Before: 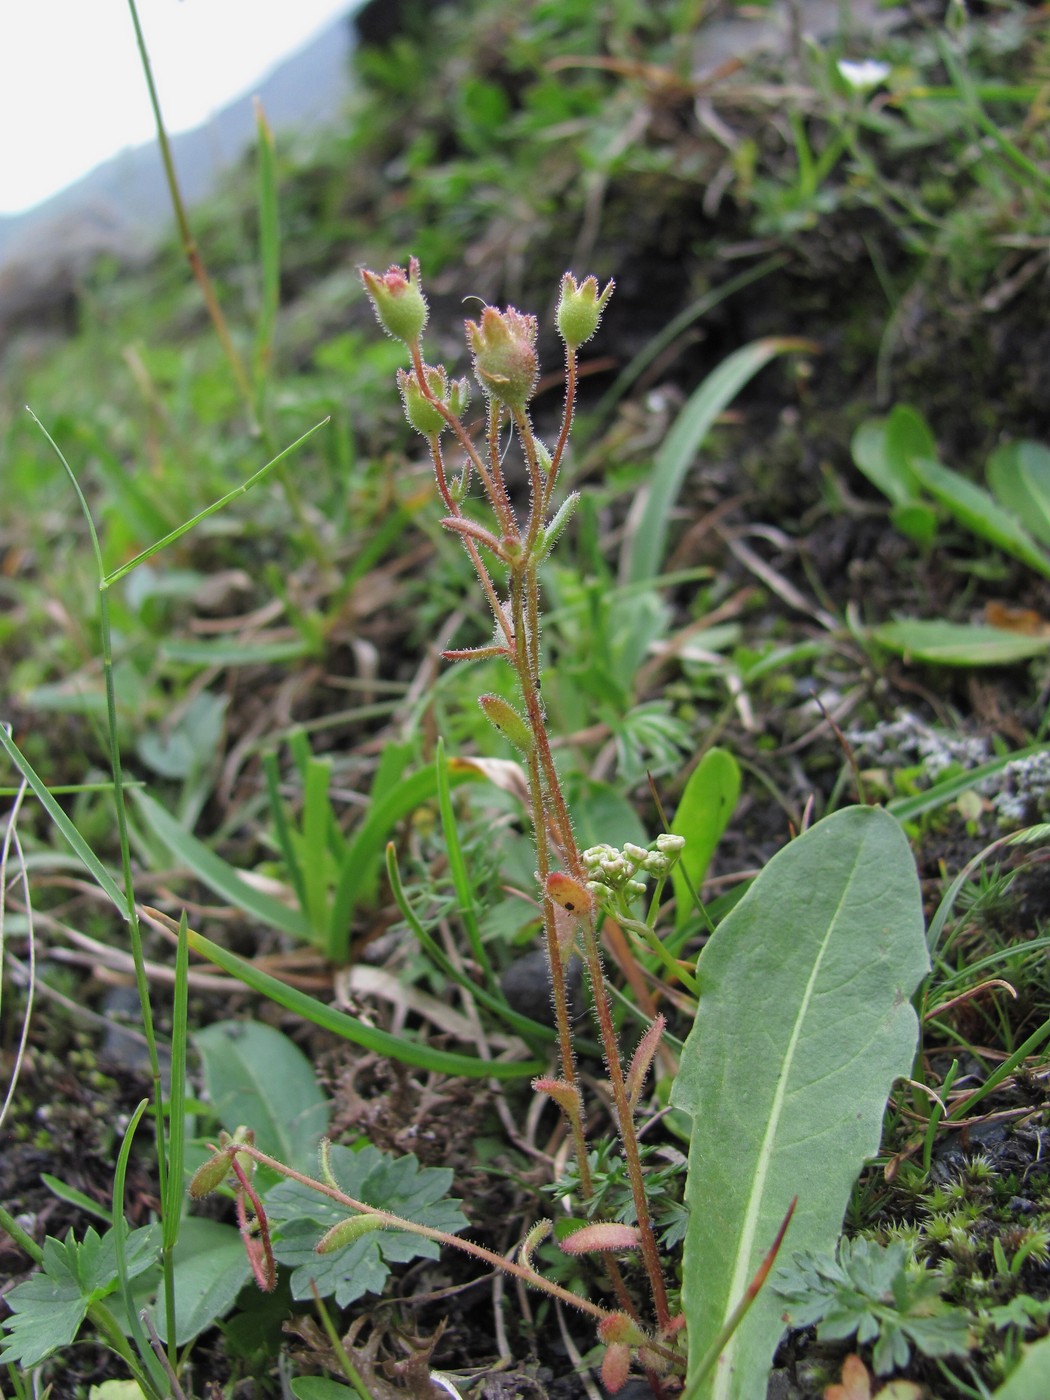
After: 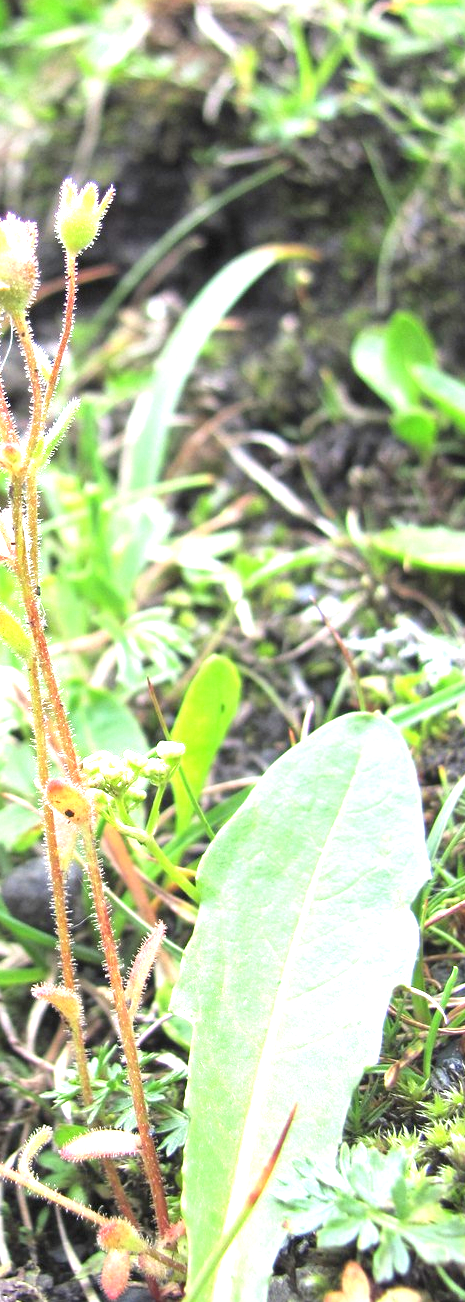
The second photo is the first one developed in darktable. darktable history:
exposure: black level correction 0, exposure 1.5 EV, compensate exposure bias true, compensate highlight preservation false
crop: left 47.628%, top 6.643%, right 7.874%
white balance: red 1, blue 1
